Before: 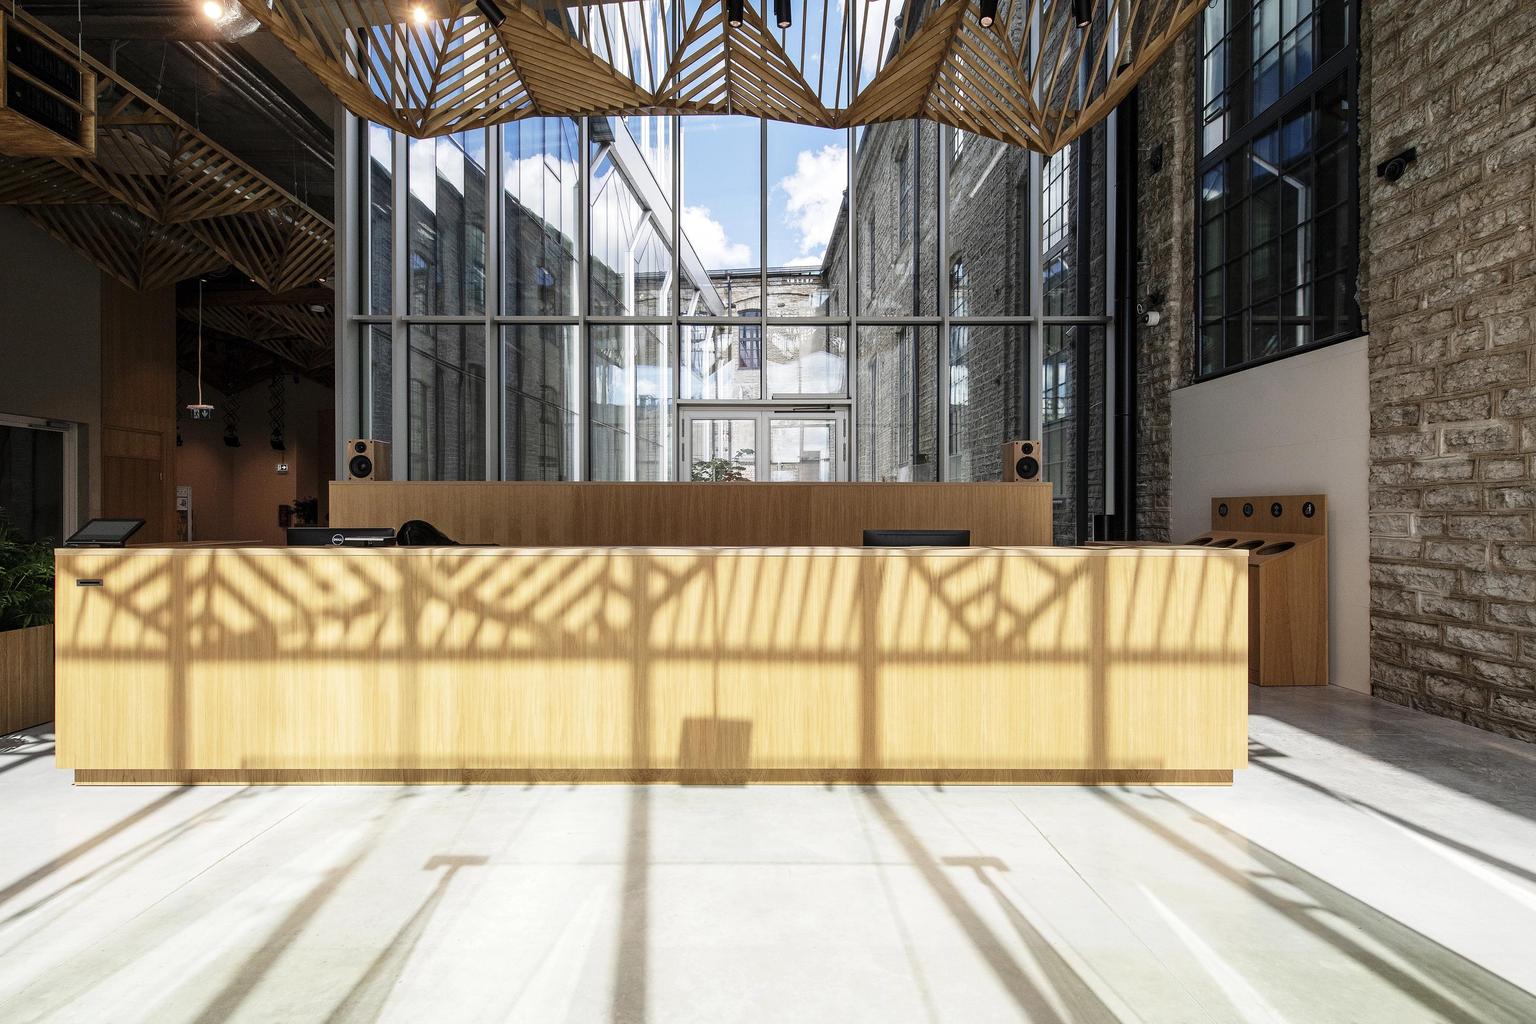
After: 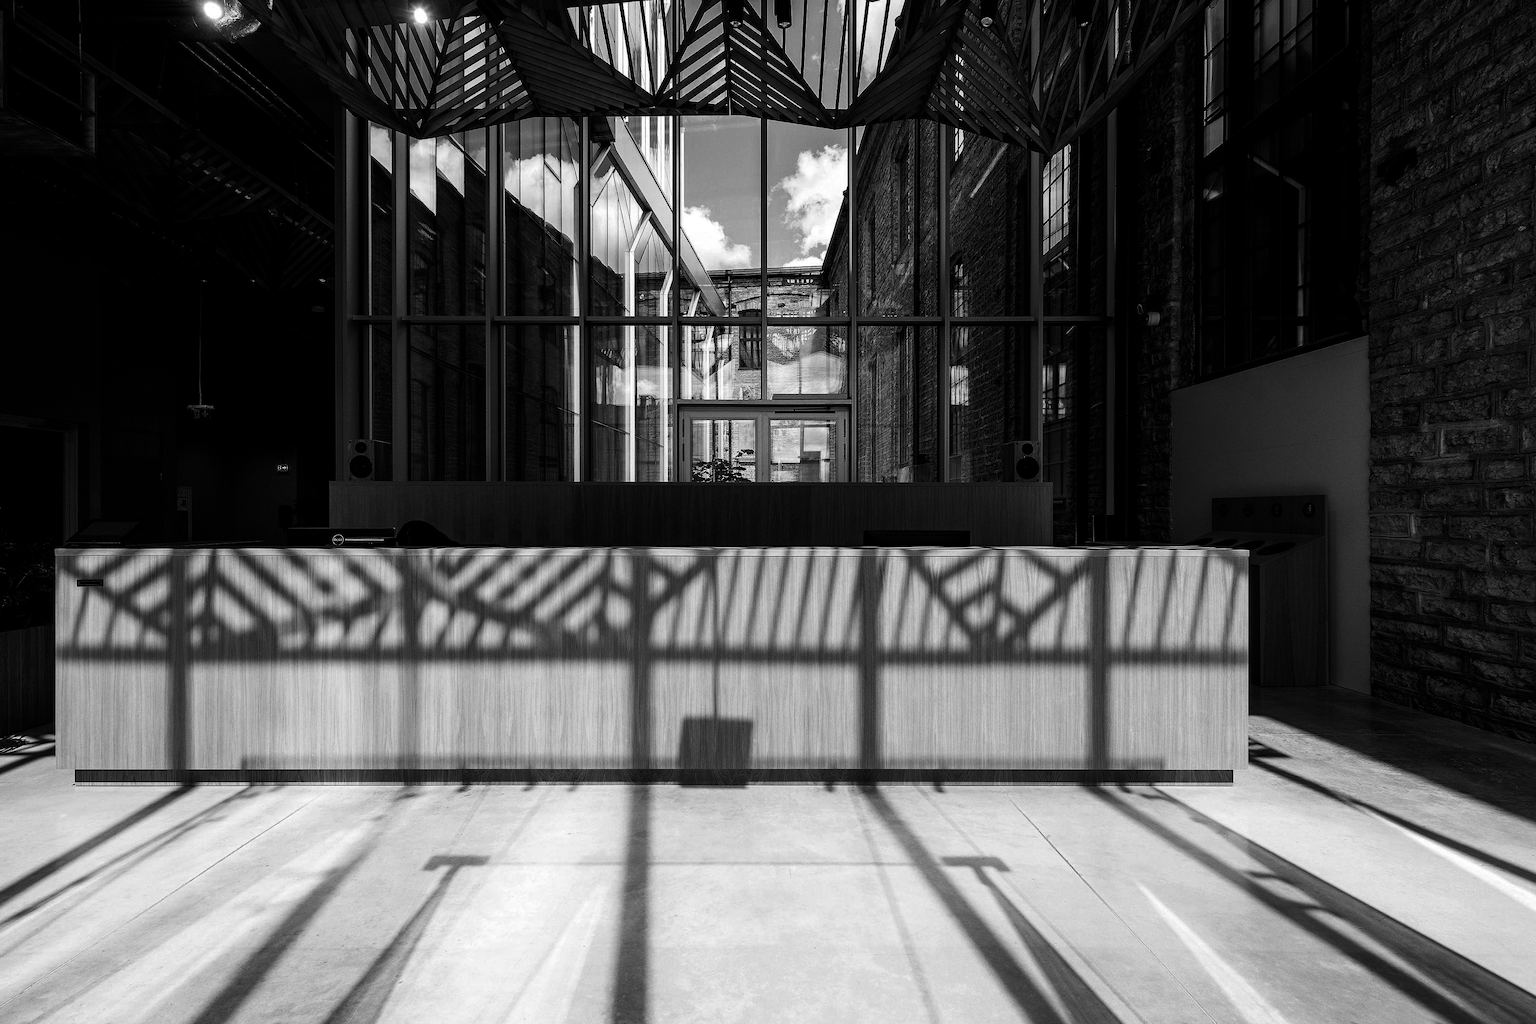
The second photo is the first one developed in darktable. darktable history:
contrast brightness saturation: contrast 0.02, brightness -1, saturation -1
shadows and highlights: radius 93.07, shadows -14.46, white point adjustment 0.23, highlights 31.48, compress 48.23%, highlights color adjustment 52.79%, soften with gaussian
